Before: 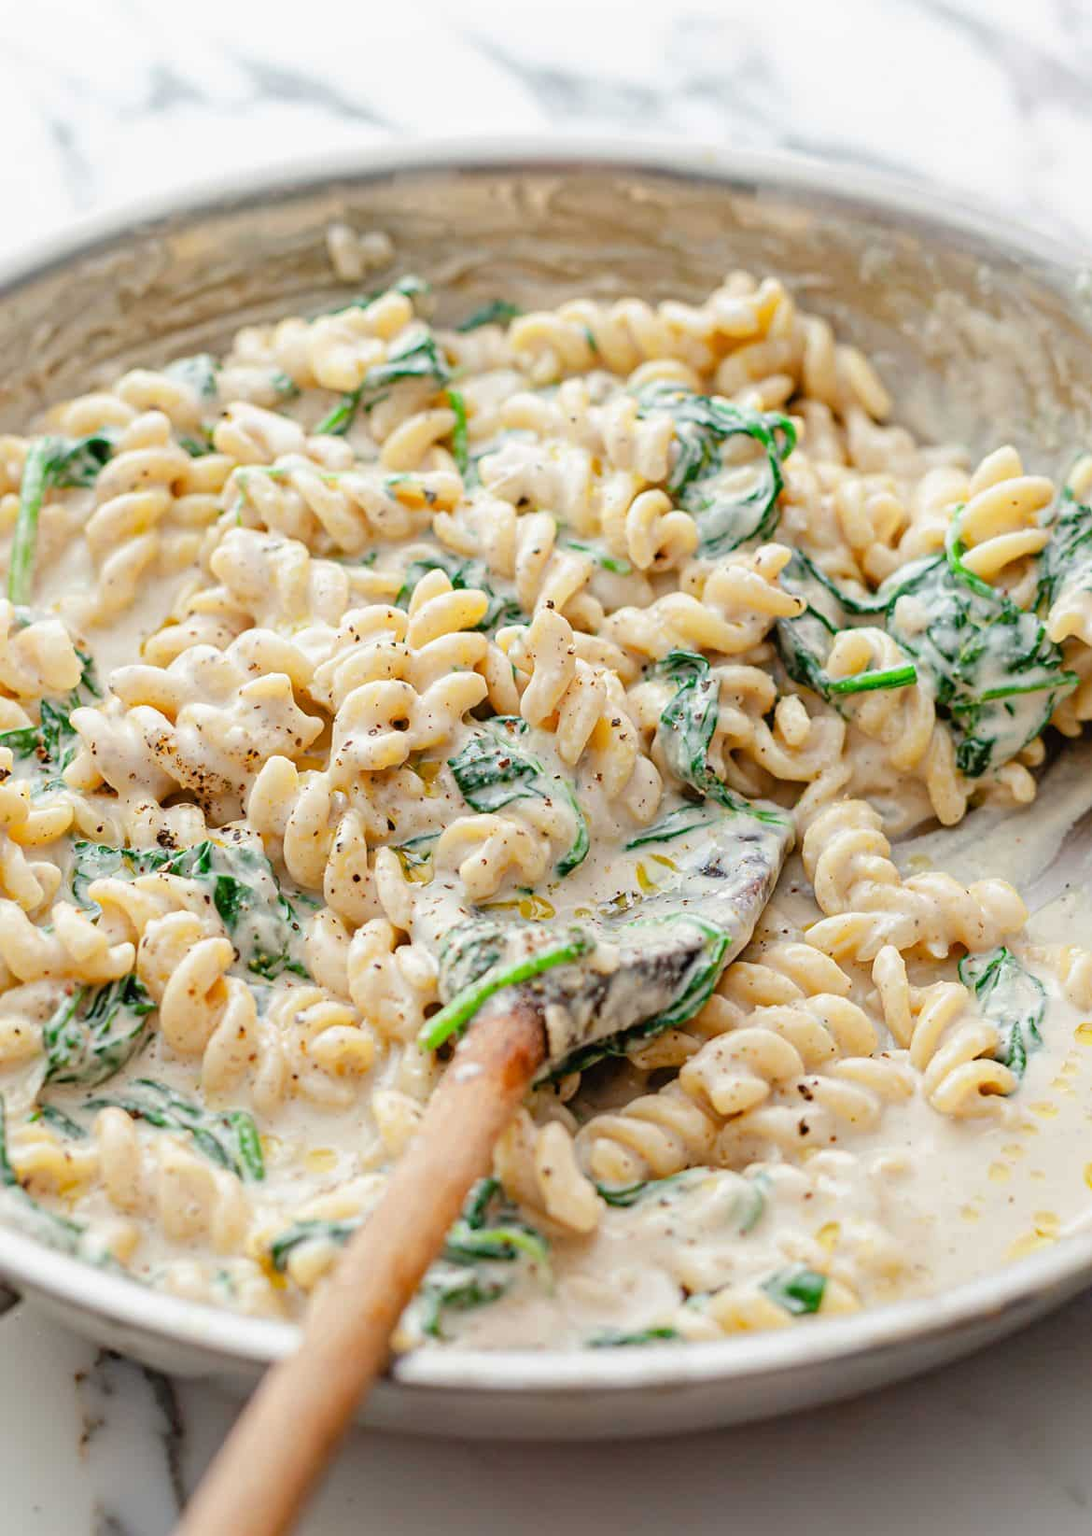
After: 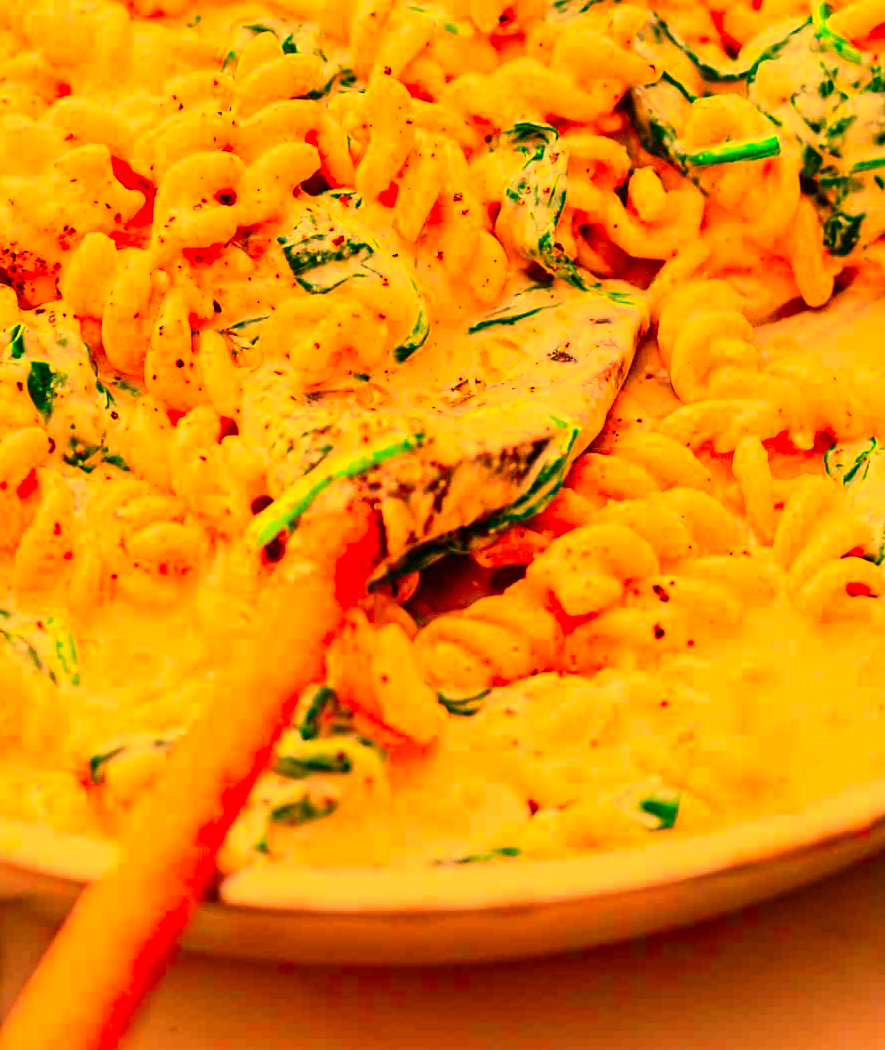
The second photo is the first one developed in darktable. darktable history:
contrast brightness saturation: contrast 0.26, brightness 0.02, saturation 0.87
crop and rotate: left 17.299%, top 35.115%, right 7.015%, bottom 1.024%
white balance: red 1.467, blue 0.684
